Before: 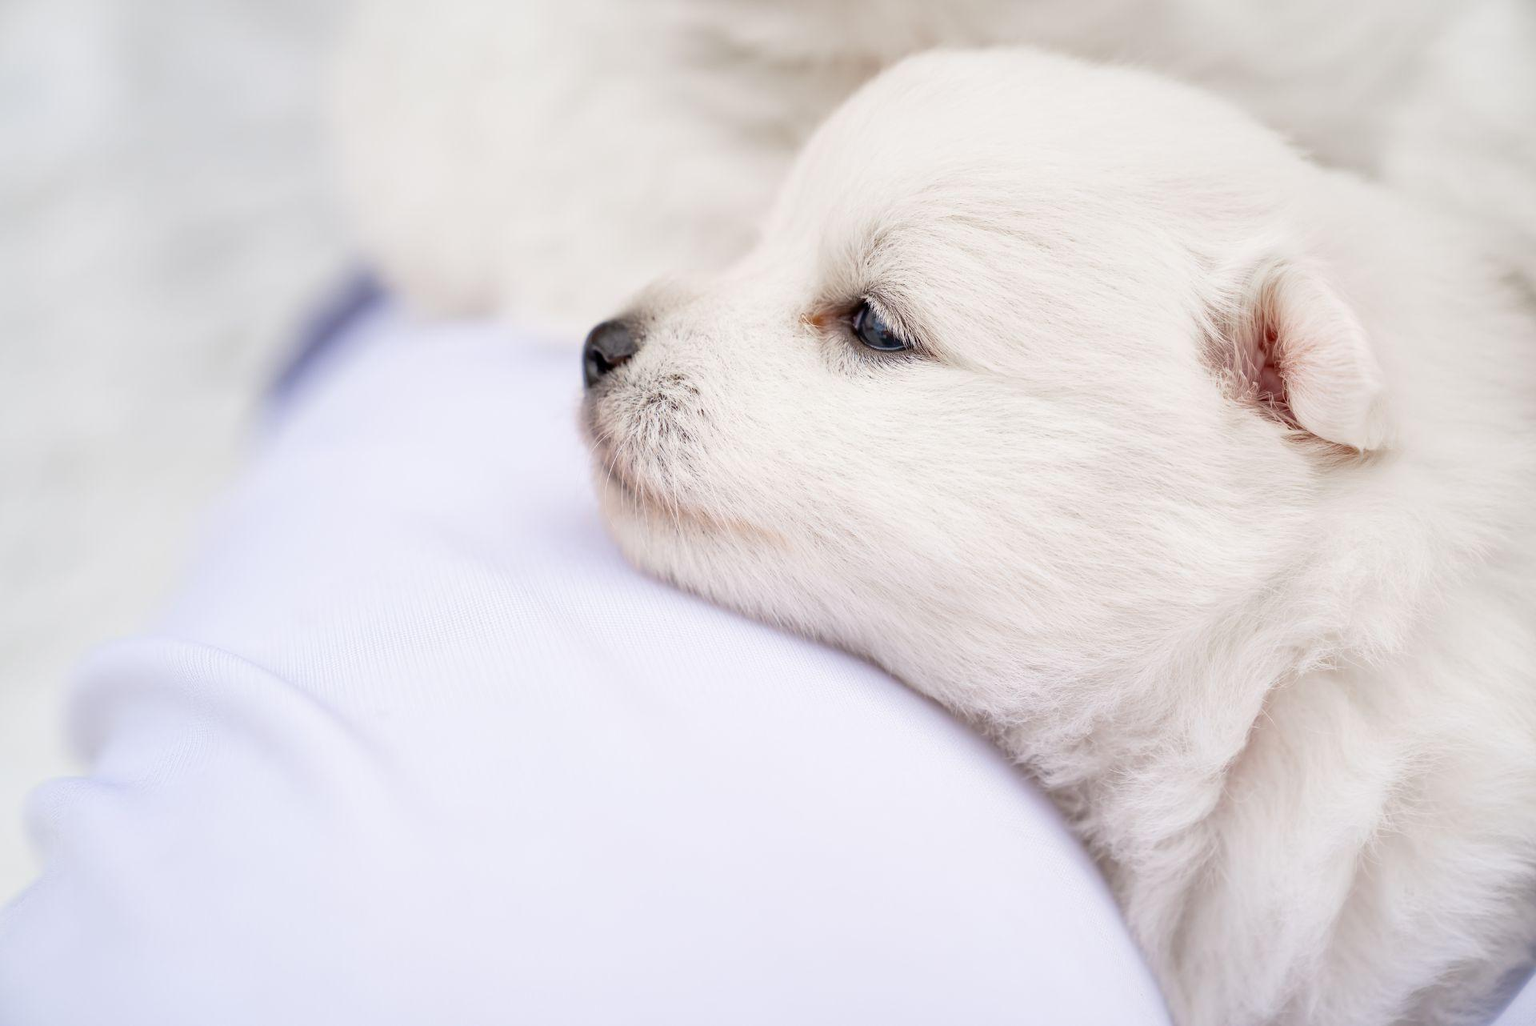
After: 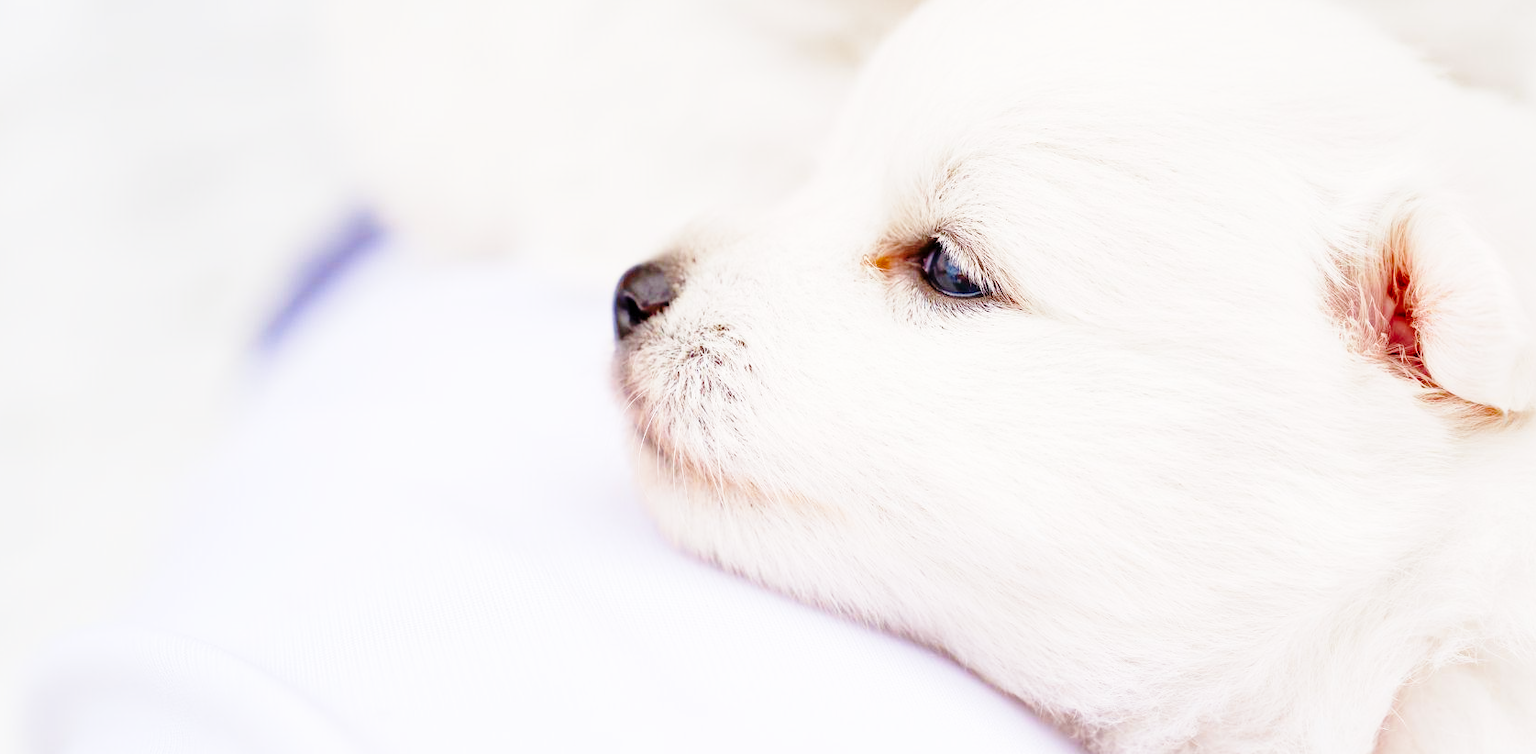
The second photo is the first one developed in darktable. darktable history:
crop: left 3.133%, top 8.924%, right 9.608%, bottom 26.845%
base curve: curves: ch0 [(0, 0) (0.028, 0.03) (0.121, 0.232) (0.46, 0.748) (0.859, 0.968) (1, 1)], exposure shift 0.01, preserve colors none
color balance rgb: power › chroma 0.278%, power › hue 21.92°, perceptual saturation grading › global saturation 26.321%, perceptual saturation grading › highlights -28.433%, perceptual saturation grading › mid-tones 15.227%, perceptual saturation grading › shadows 33.094%, global vibrance 20%
